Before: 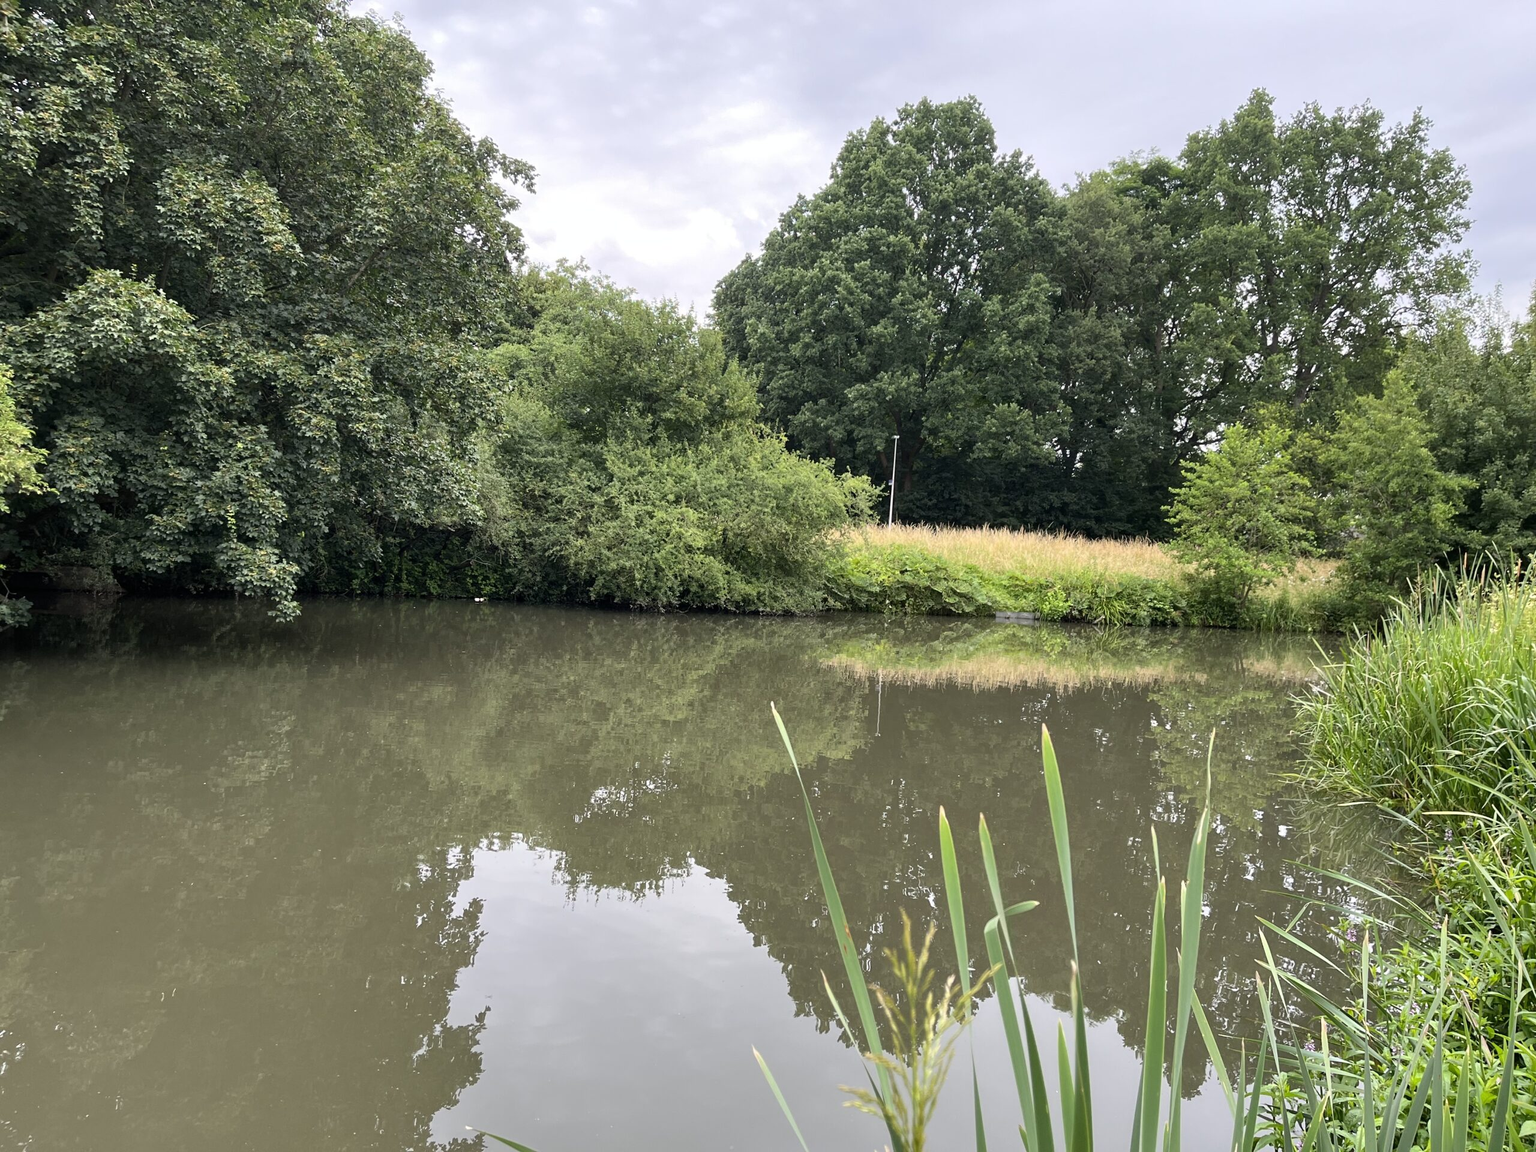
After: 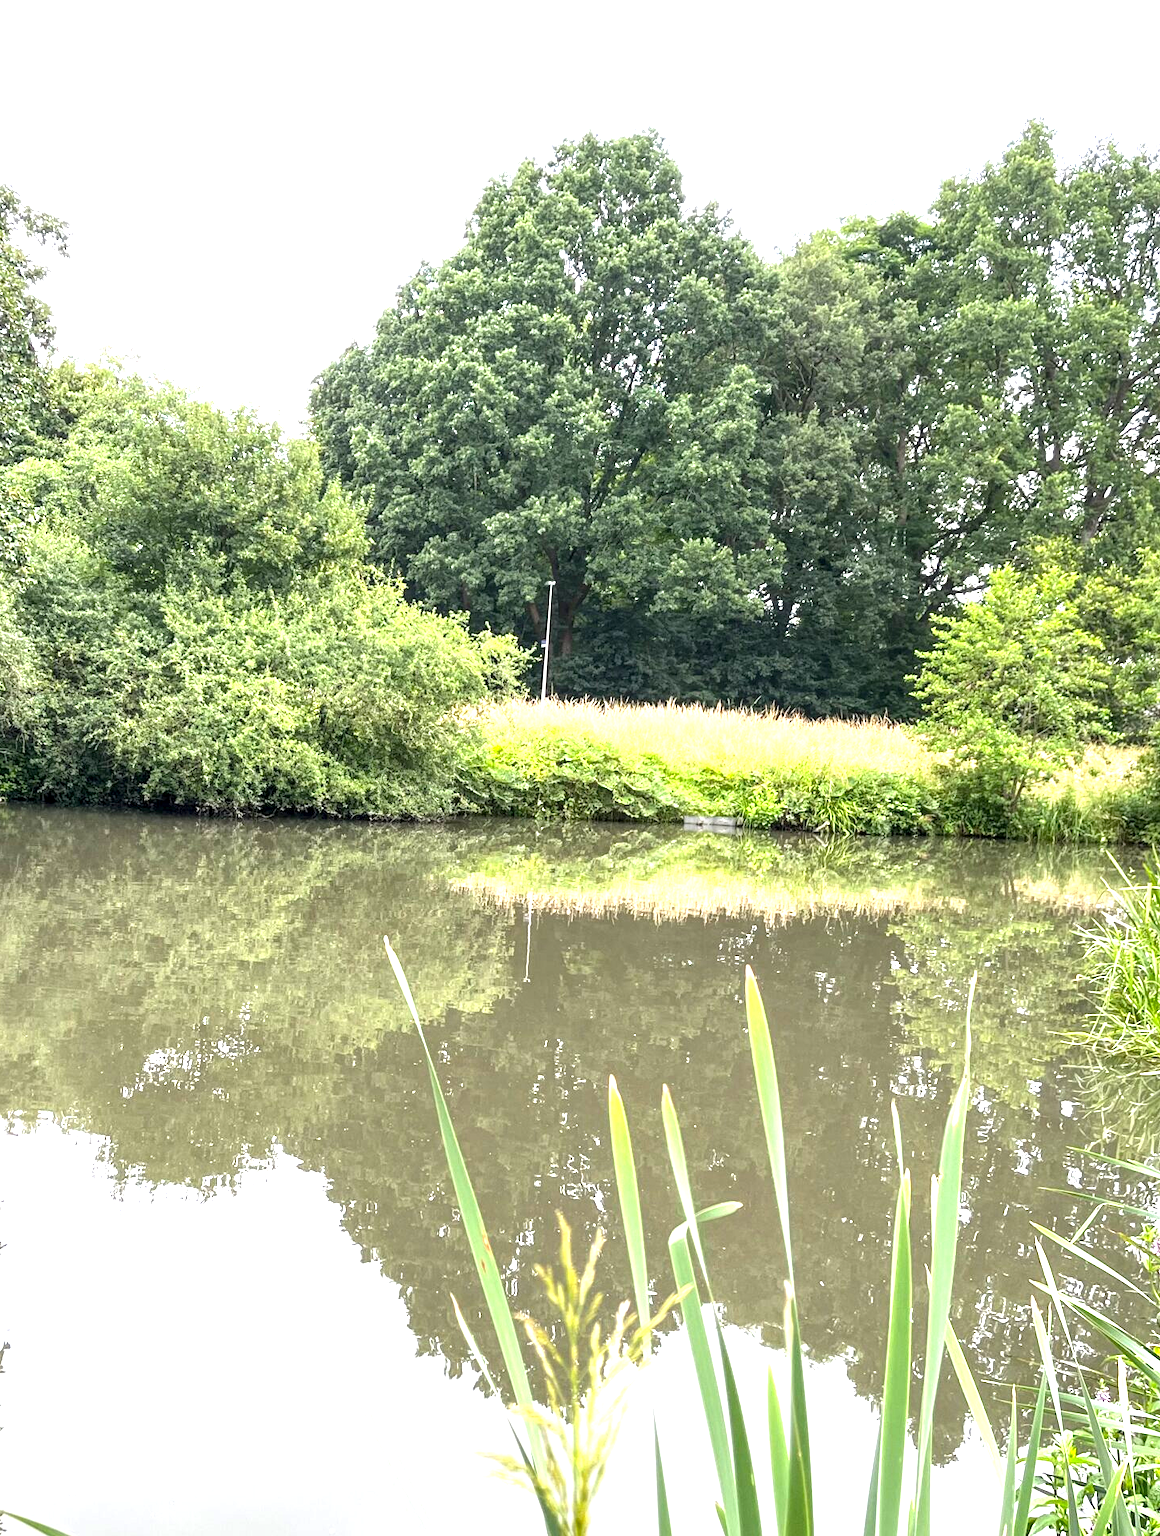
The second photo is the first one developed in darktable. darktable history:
crop: left 31.458%, top 0%, right 11.876%
local contrast: detail 130%
exposure: black level correction 0, exposure 1.3 EV, compensate exposure bias true, compensate highlight preservation false
